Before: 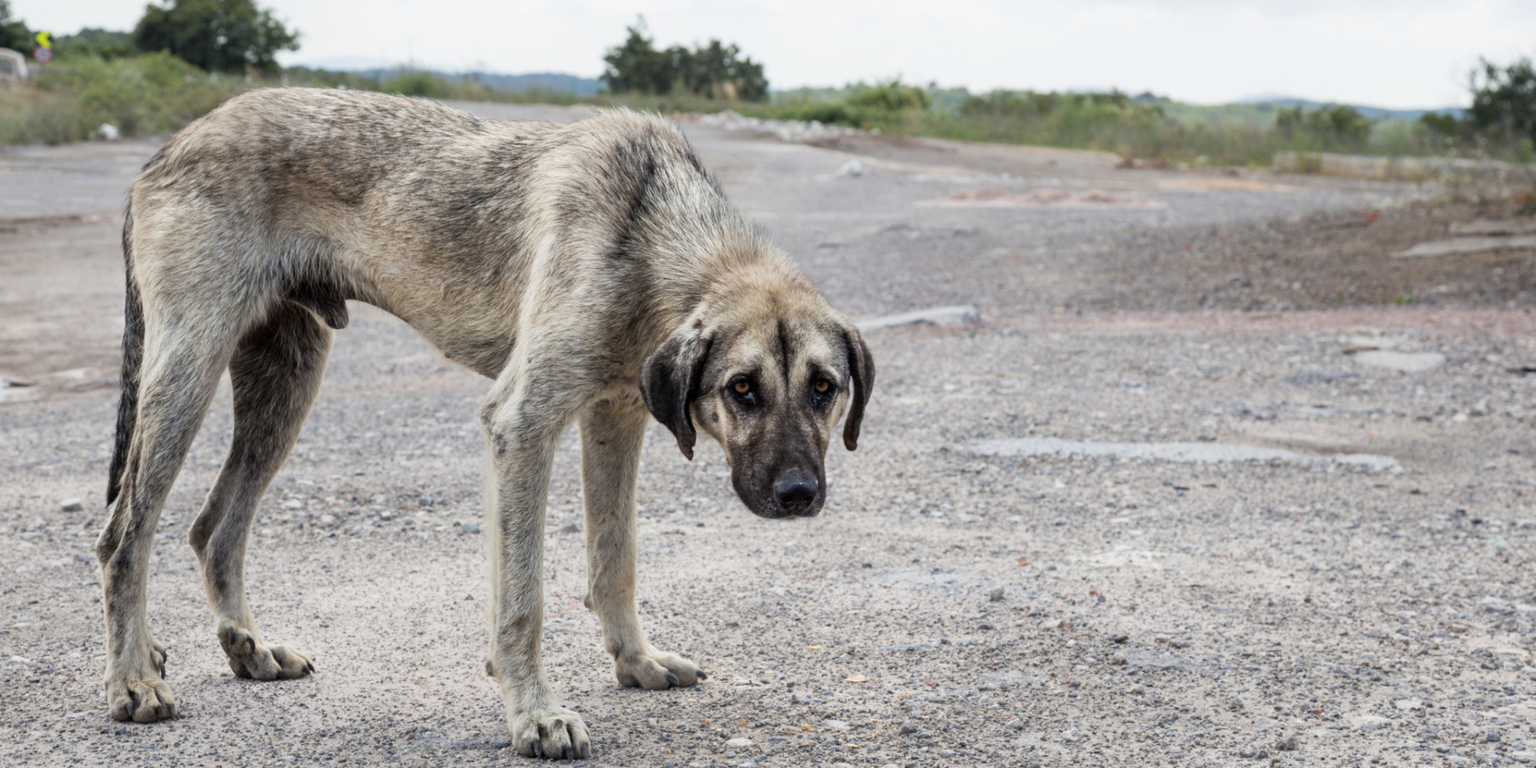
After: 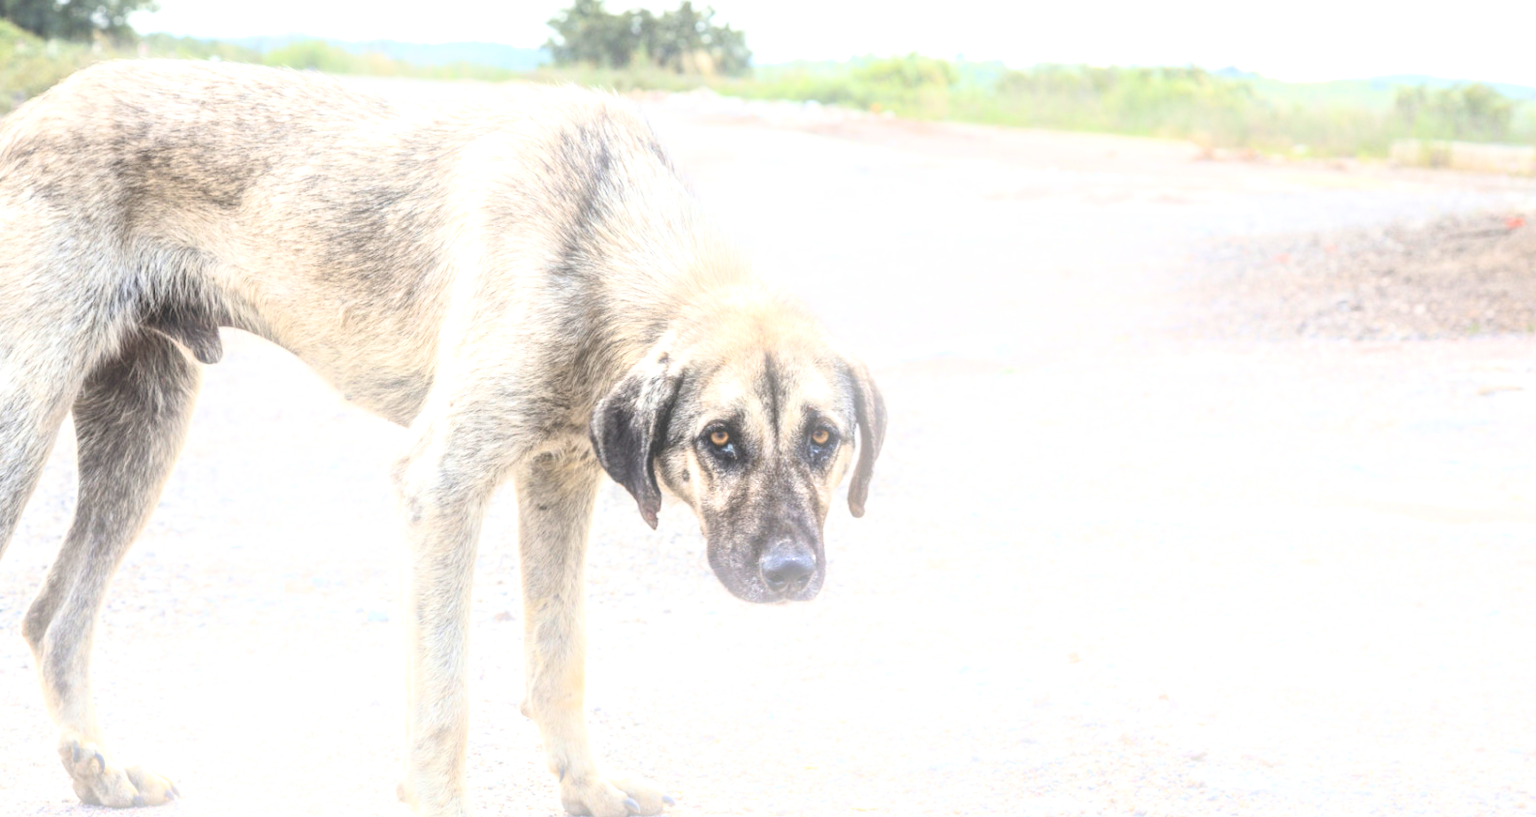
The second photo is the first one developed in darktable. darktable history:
color correction: saturation 0.57
local contrast: on, module defaults
crop: left 11.225%, top 5.381%, right 9.565%, bottom 10.314%
exposure: black level correction 0, exposure 1.1 EV, compensate exposure bias true, compensate highlight preservation false
velvia: on, module defaults
bloom: size 15%, threshold 97%, strength 7%
contrast brightness saturation: contrast 0.24, brightness 0.26, saturation 0.39
